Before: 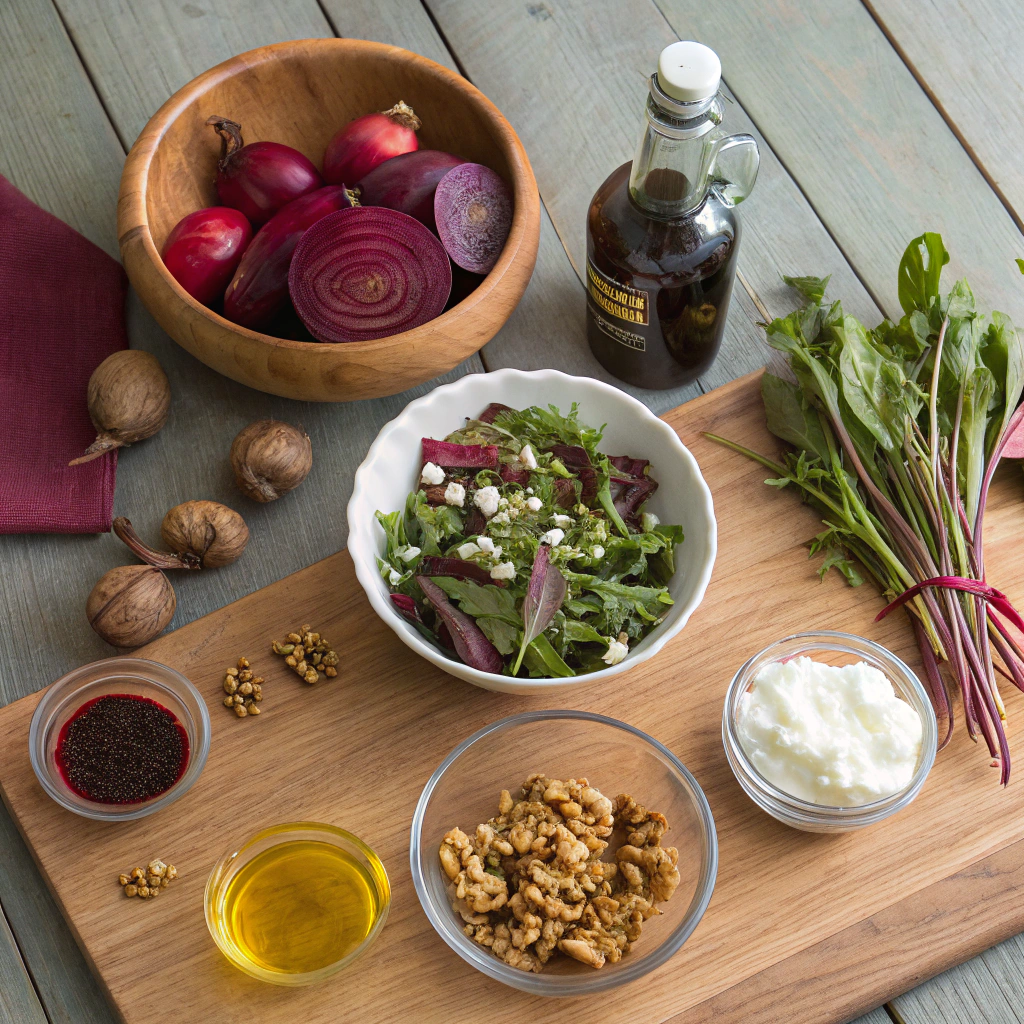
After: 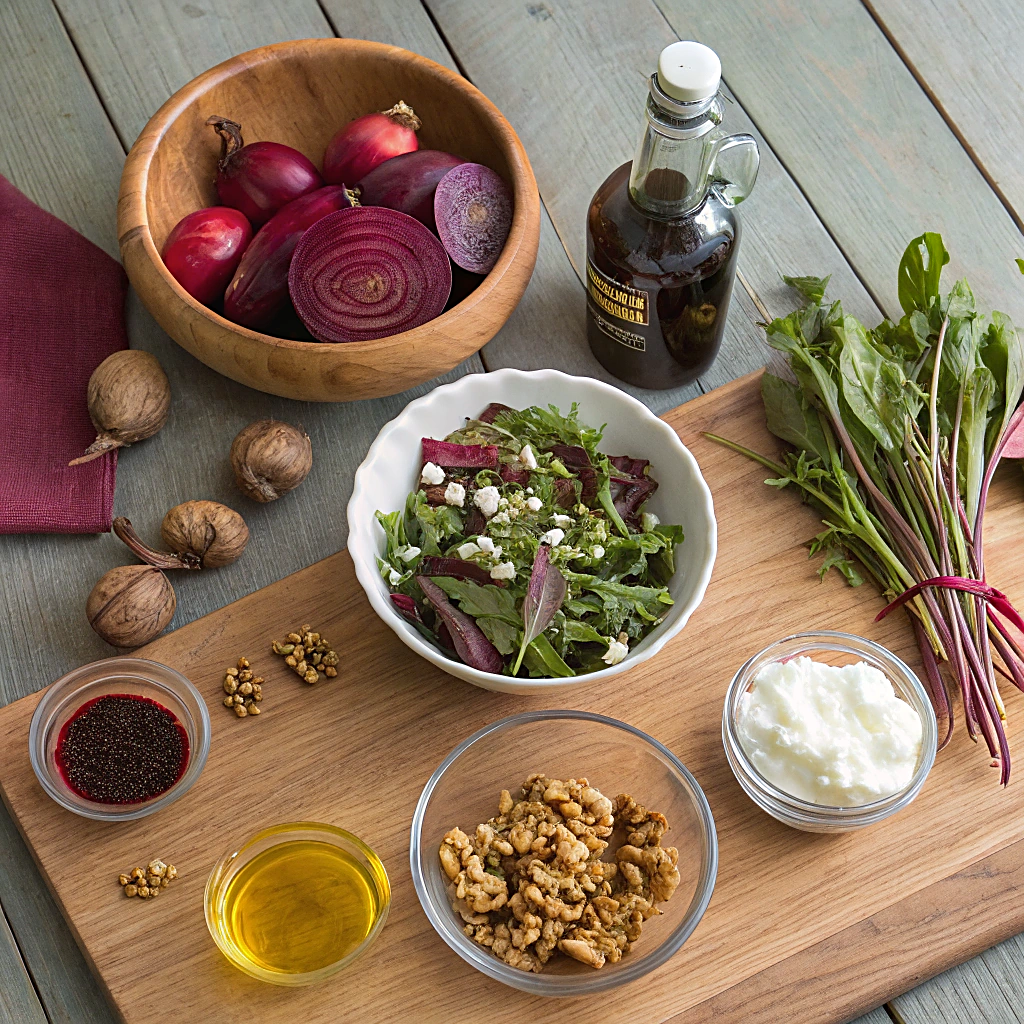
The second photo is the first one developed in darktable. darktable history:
shadows and highlights: shadows 52, highlights -28.61, soften with gaussian
sharpen: on, module defaults
